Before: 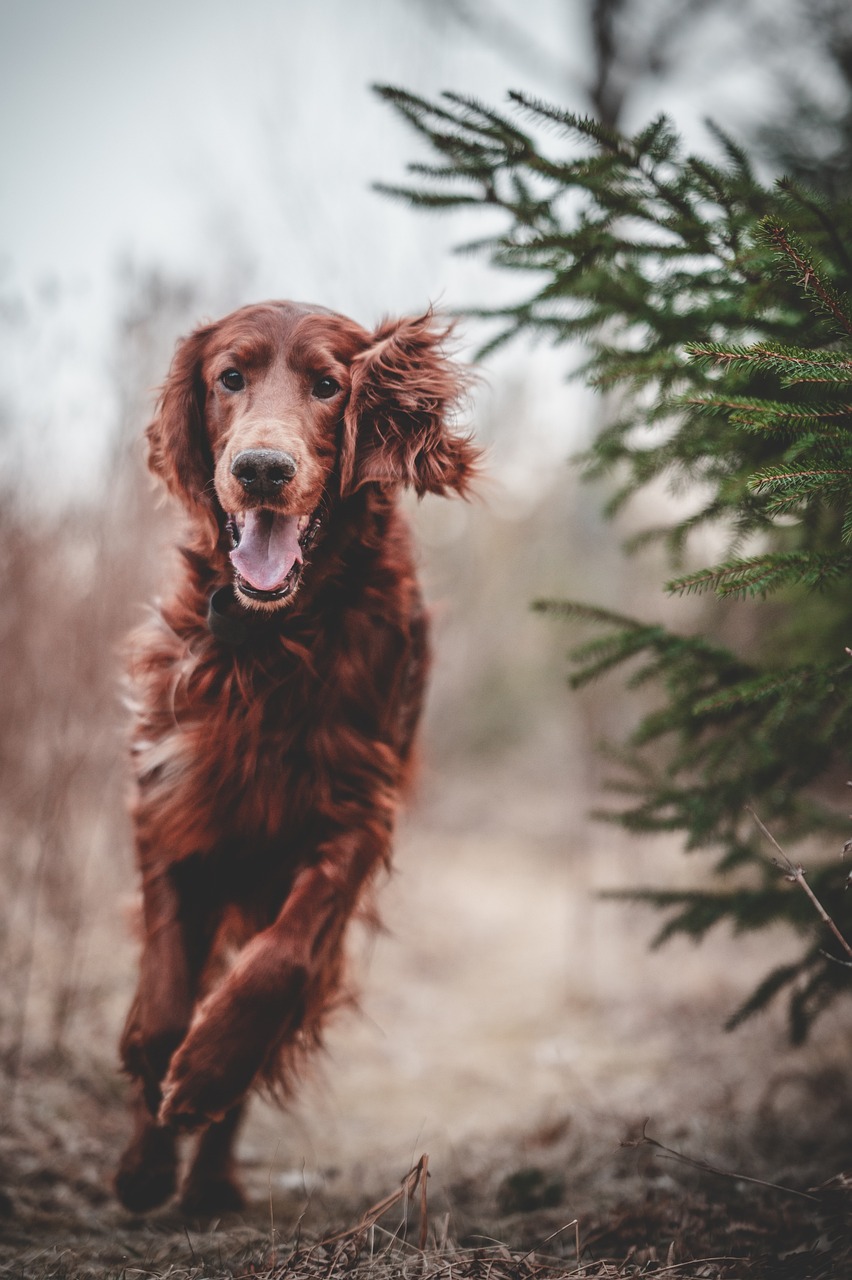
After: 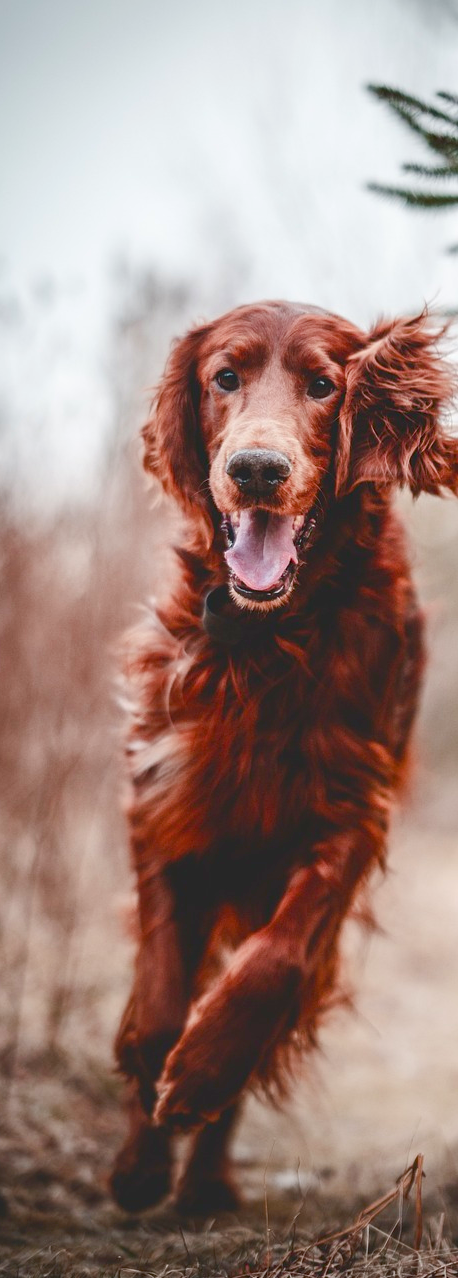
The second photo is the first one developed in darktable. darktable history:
crop: left 0.587%, right 45.588%, bottom 0.086%
color balance rgb: global offset › luminance -0.5%, perceptual saturation grading › highlights -17.77%, perceptual saturation grading › mid-tones 33.1%, perceptual saturation grading › shadows 50.52%, perceptual brilliance grading › highlights 10.8%, perceptual brilliance grading › shadows -10.8%, global vibrance 24.22%, contrast -25%
tone equalizer: -8 EV -0.417 EV, -7 EV -0.389 EV, -6 EV -0.333 EV, -5 EV -0.222 EV, -3 EV 0.222 EV, -2 EV 0.333 EV, -1 EV 0.389 EV, +0 EV 0.417 EV, edges refinement/feathering 500, mask exposure compensation -1.57 EV, preserve details no
